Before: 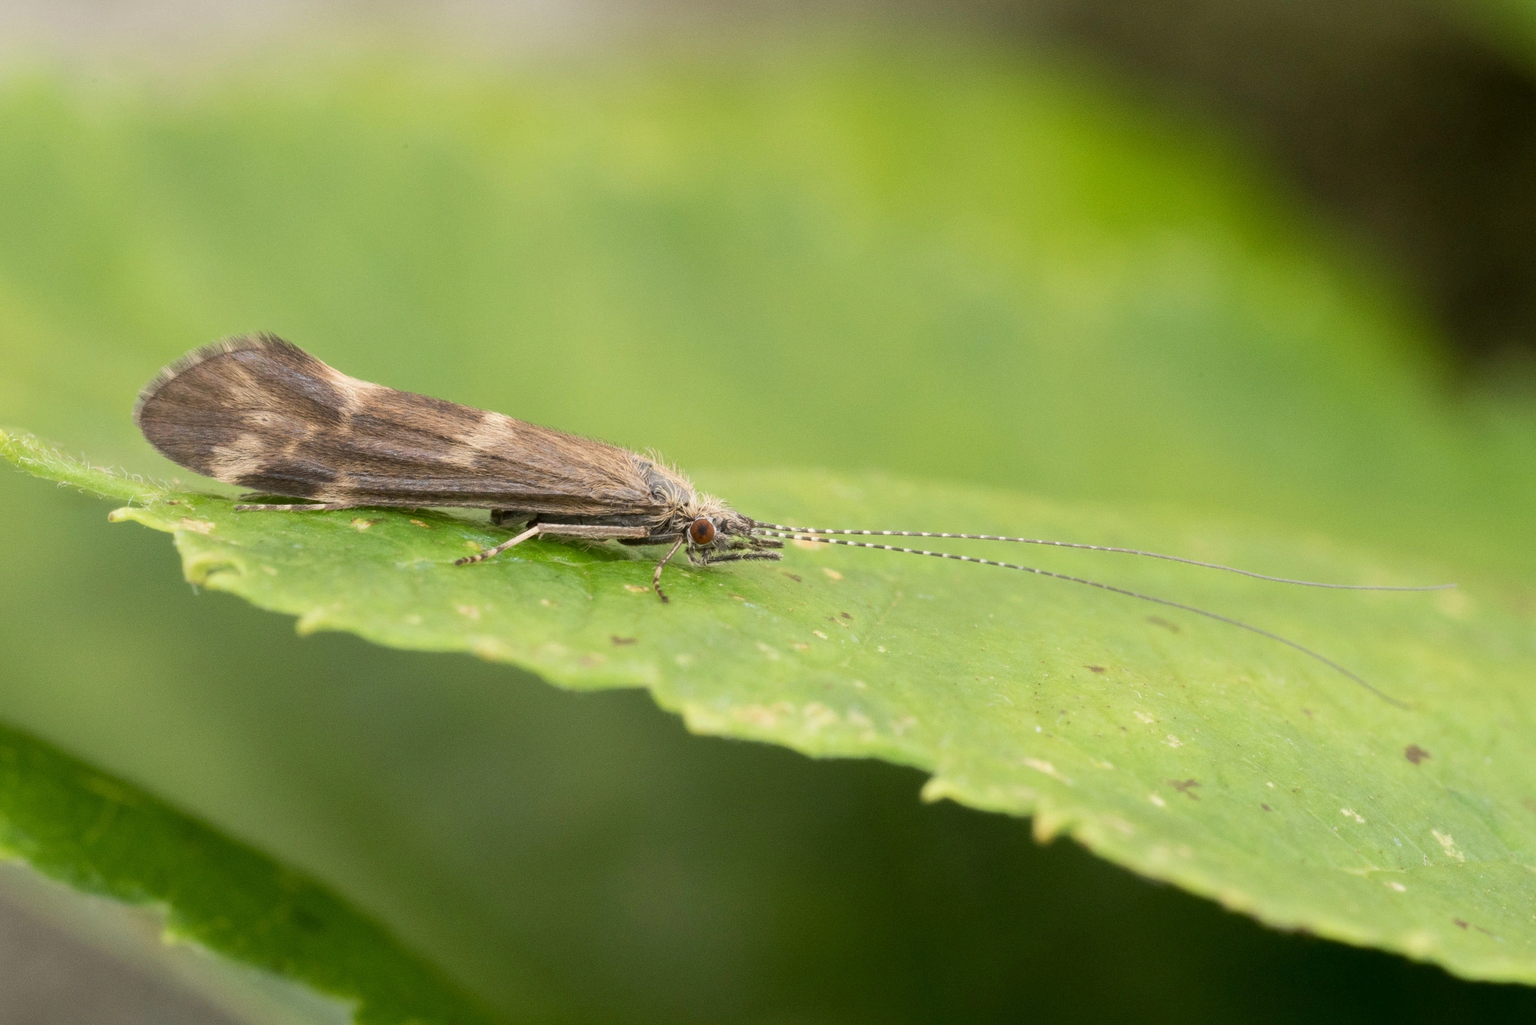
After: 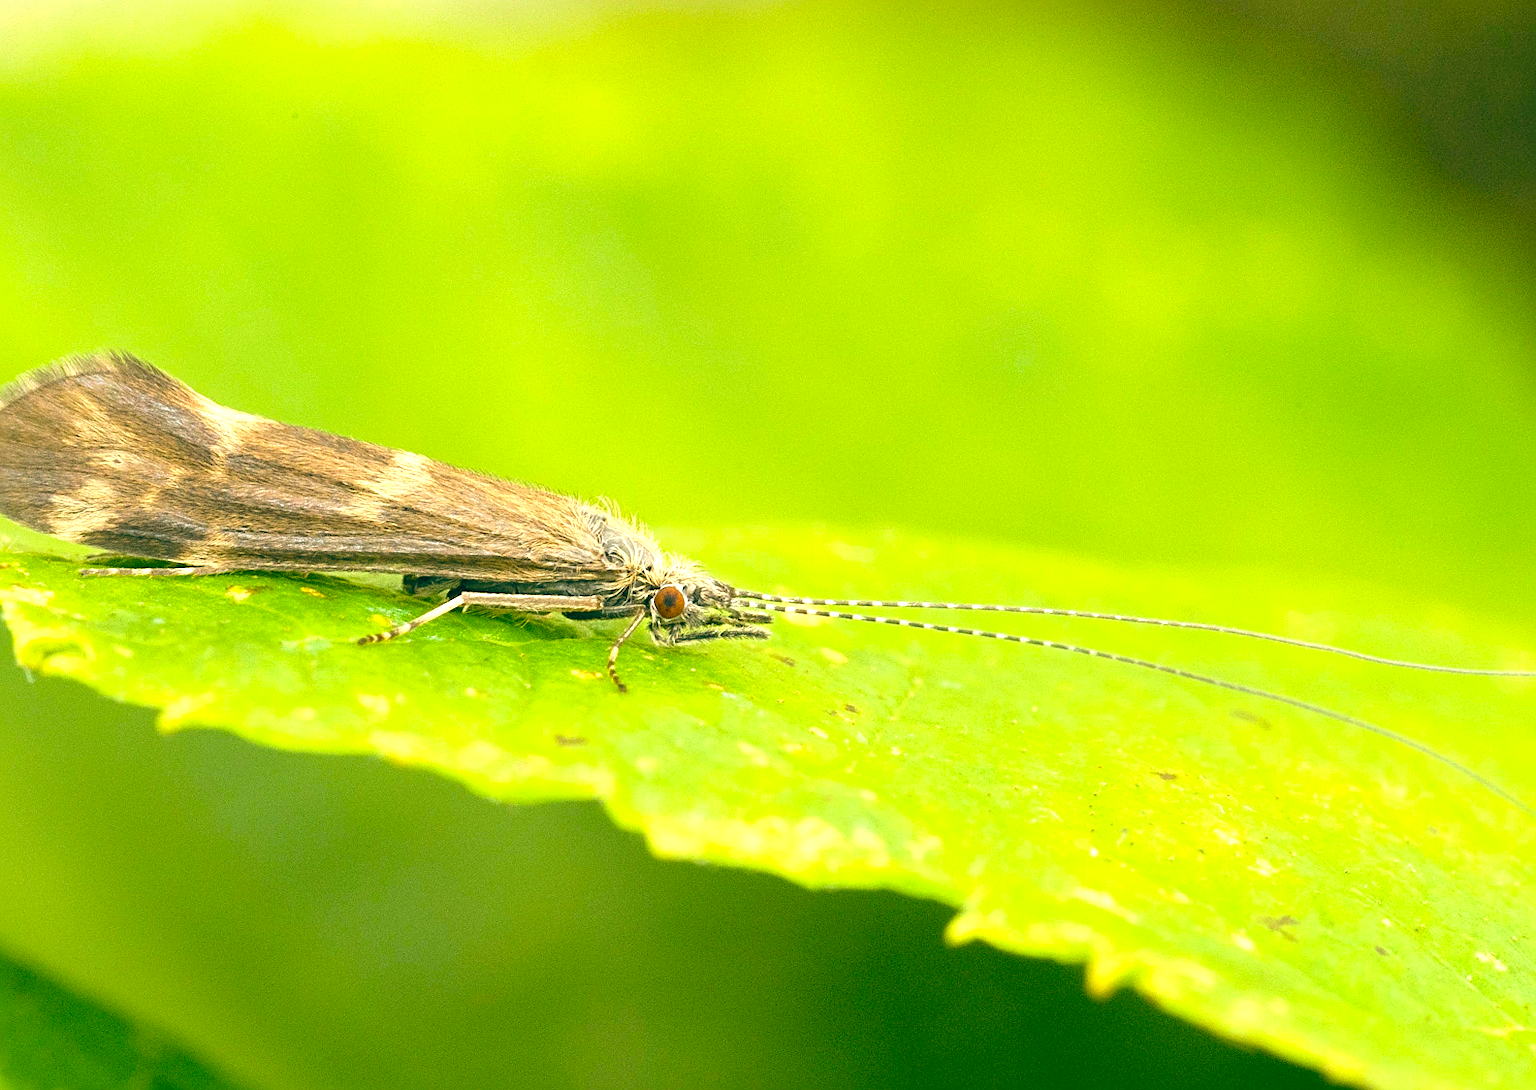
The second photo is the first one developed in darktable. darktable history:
color balance rgb: perceptual saturation grading › global saturation 25%, perceptual brilliance grading › mid-tones 10%, perceptual brilliance grading › shadows 15%, global vibrance 20%
color balance: lift [1.005, 0.99, 1.007, 1.01], gamma [1, 1.034, 1.032, 0.966], gain [0.873, 1.055, 1.067, 0.933]
exposure: black level correction 0, exposure 1.1 EV, compensate exposure bias true, compensate highlight preservation false
crop: left 11.225%, top 5.381%, right 9.565%, bottom 10.314%
sharpen: radius 2.767
